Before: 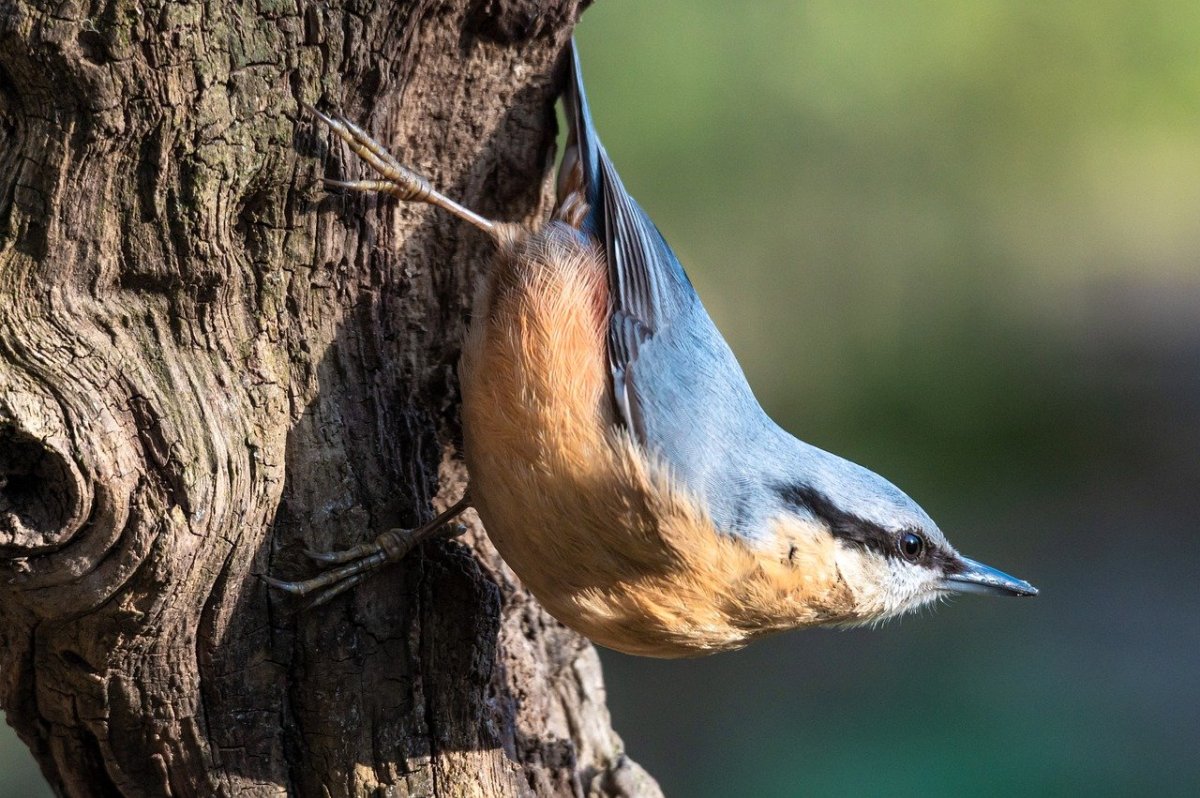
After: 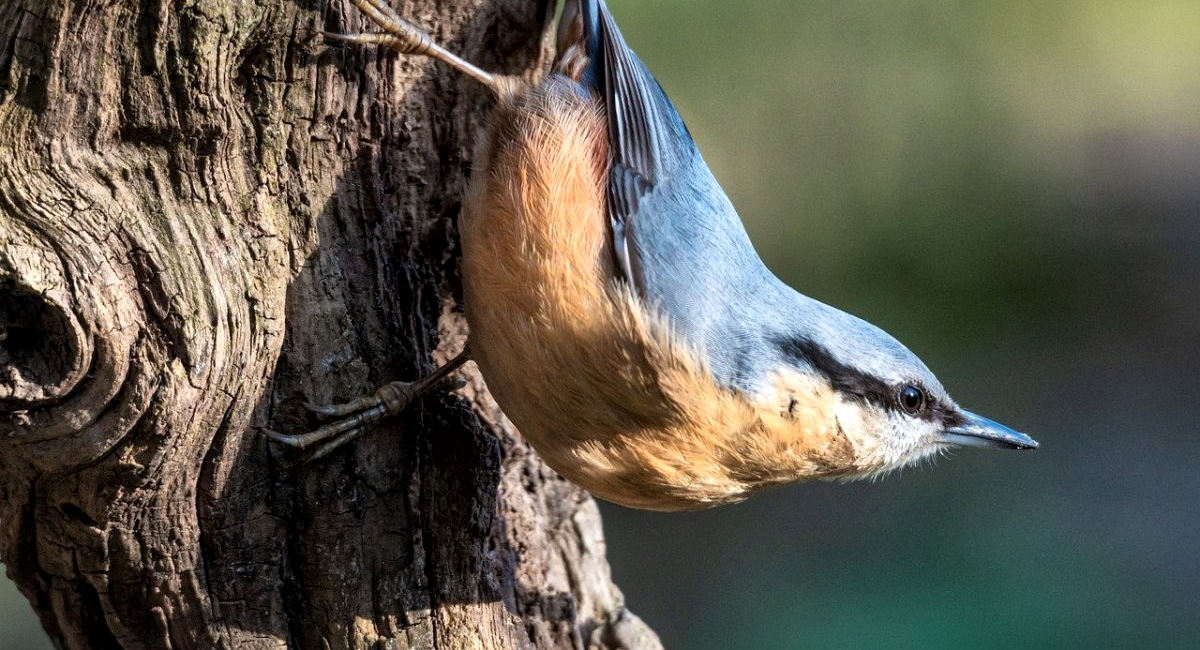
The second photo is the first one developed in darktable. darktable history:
local contrast: mode bilateral grid, contrast 20, coarseness 50, detail 150%, midtone range 0.2
crop and rotate: top 18.507%
